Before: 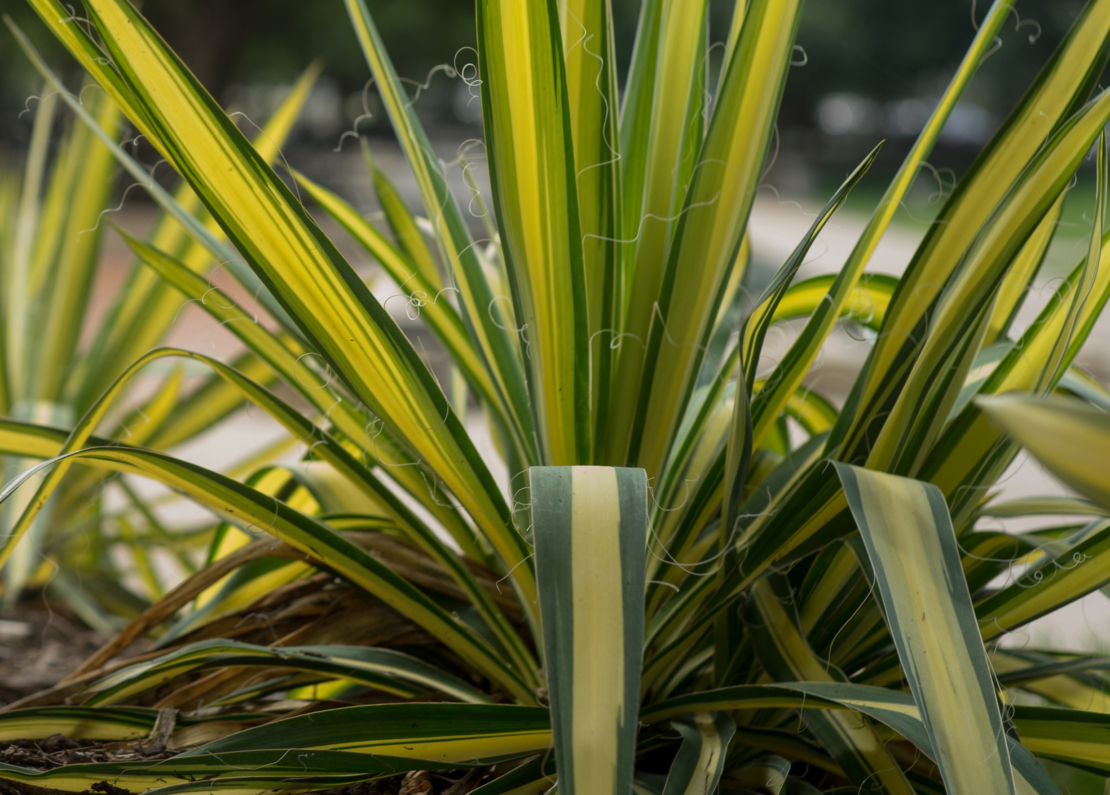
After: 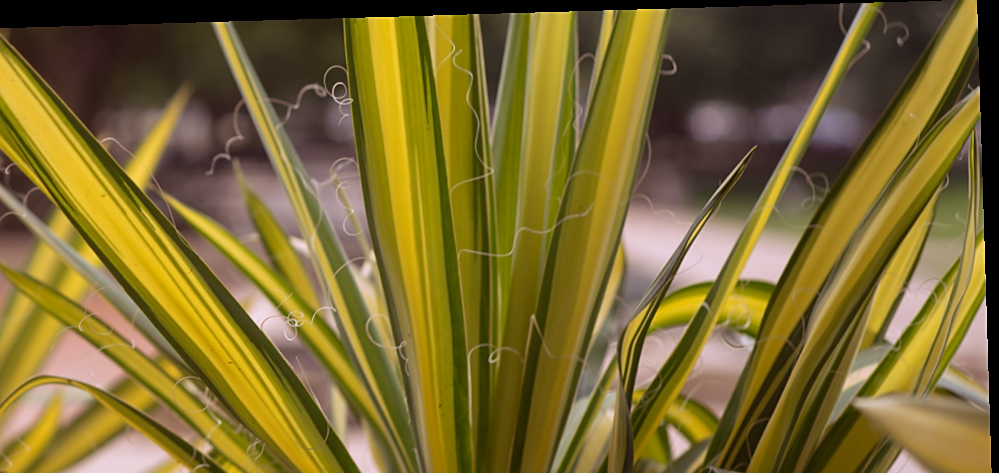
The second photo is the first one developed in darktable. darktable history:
white balance: red 1.05, blue 1.072
crop and rotate: left 11.812%, bottom 42.776%
rgb levels: mode RGB, independent channels, levels [[0, 0.474, 1], [0, 0.5, 1], [0, 0.5, 1]]
sharpen: radius 1.864, amount 0.398, threshold 1.271
rotate and perspective: rotation -1.77°, lens shift (horizontal) 0.004, automatic cropping off
